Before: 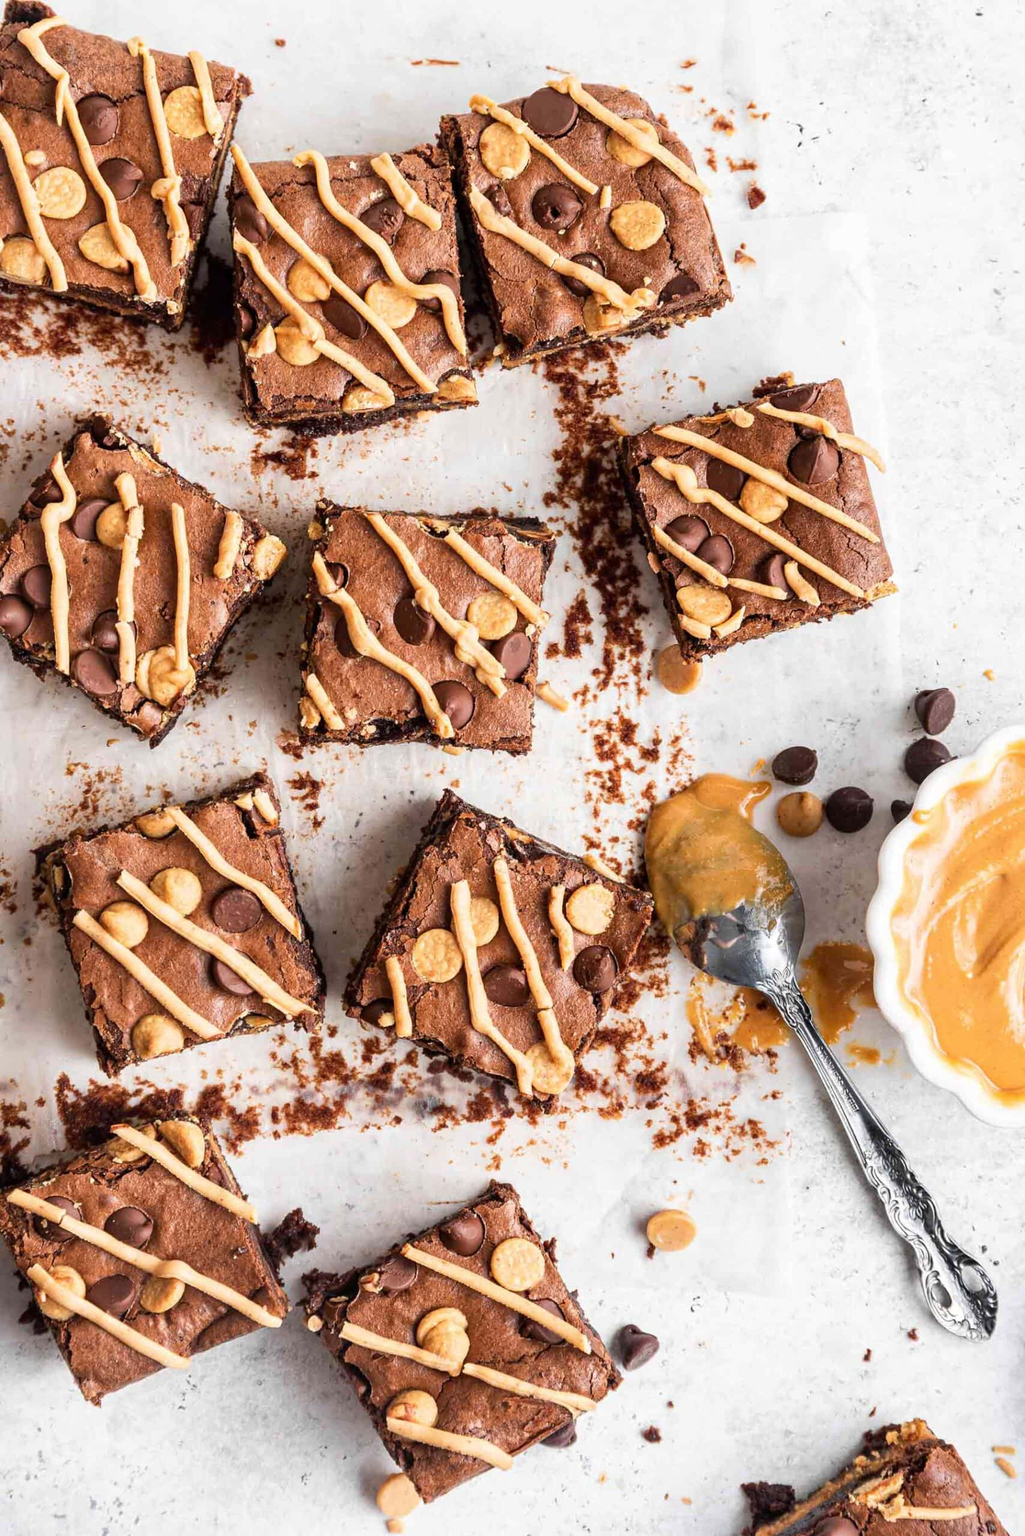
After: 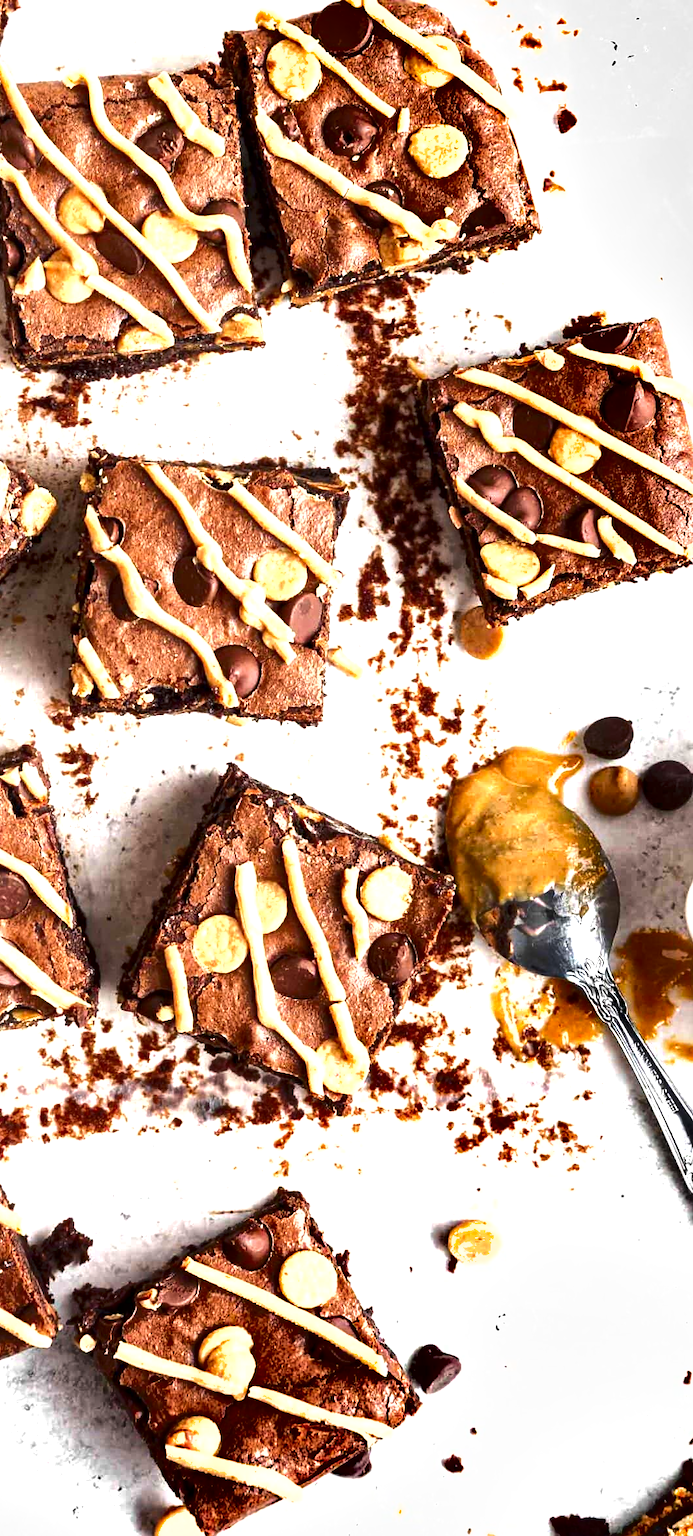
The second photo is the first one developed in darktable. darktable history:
local contrast: mode bilateral grid, contrast 20, coarseness 50, detail 171%, midtone range 0.2
exposure: black level correction 0, exposure 0.9 EV, compensate highlight preservation false
shadows and highlights: radius 264.75, soften with gaussian
crop and rotate: left 22.918%, top 5.629%, right 14.711%, bottom 2.247%
